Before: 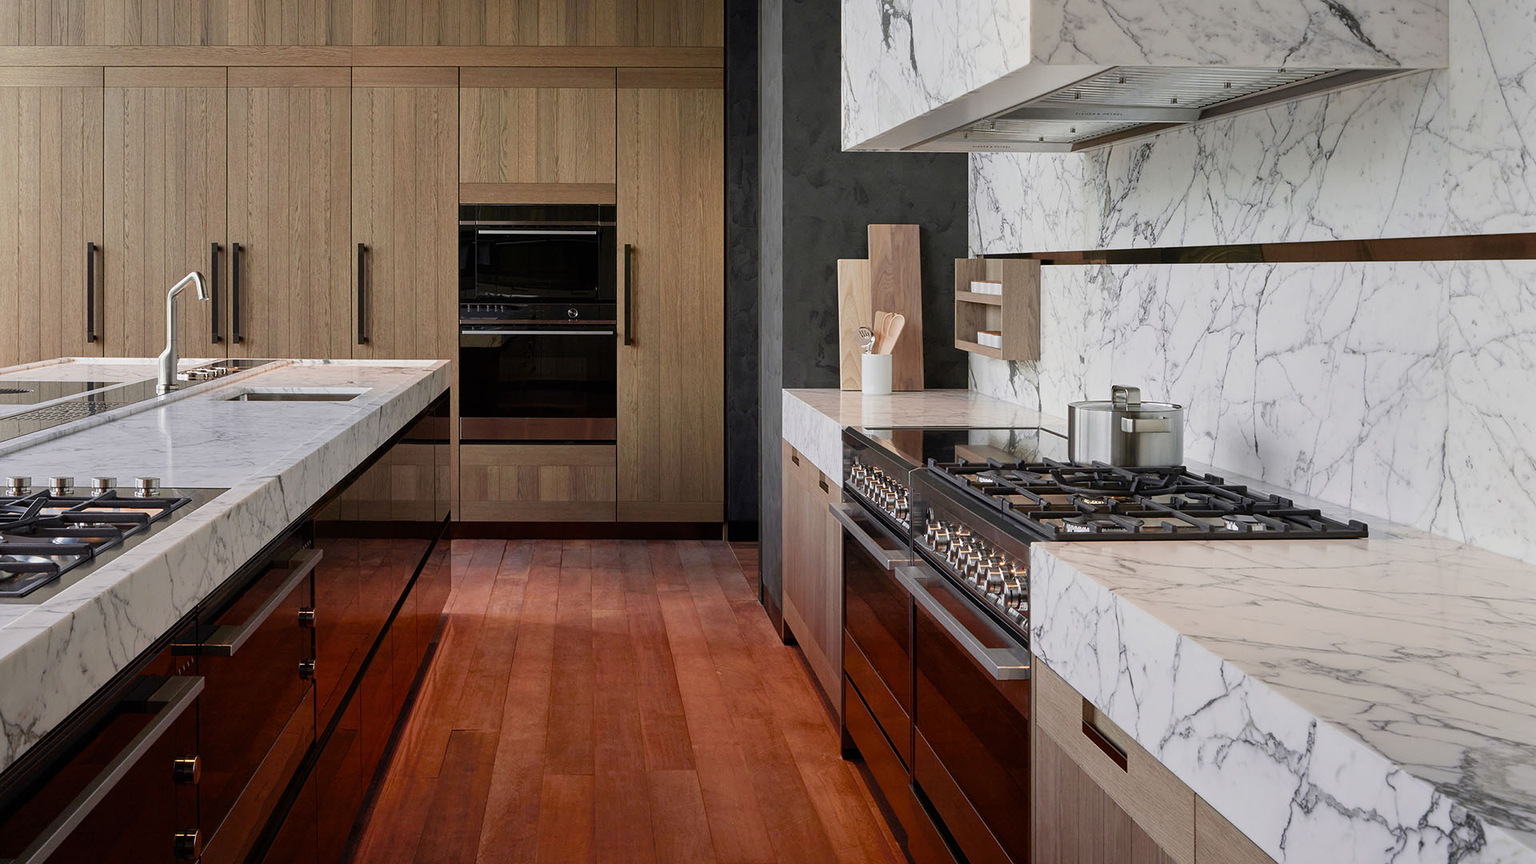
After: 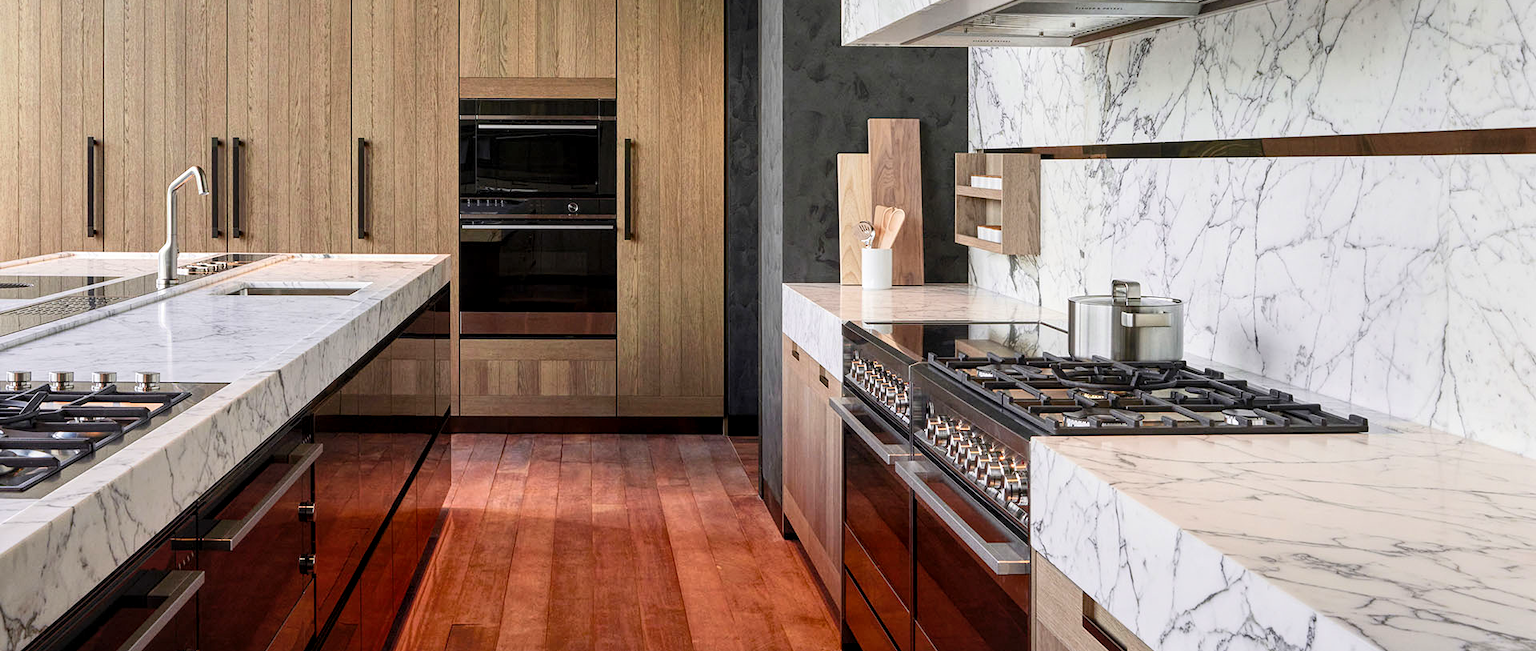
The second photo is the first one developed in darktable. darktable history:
contrast brightness saturation: contrast 0.199, brightness 0.168, saturation 0.228
local contrast: highlights 97%, shadows 88%, detail 160%, midtone range 0.2
crop and rotate: top 12.235%, bottom 12.306%
